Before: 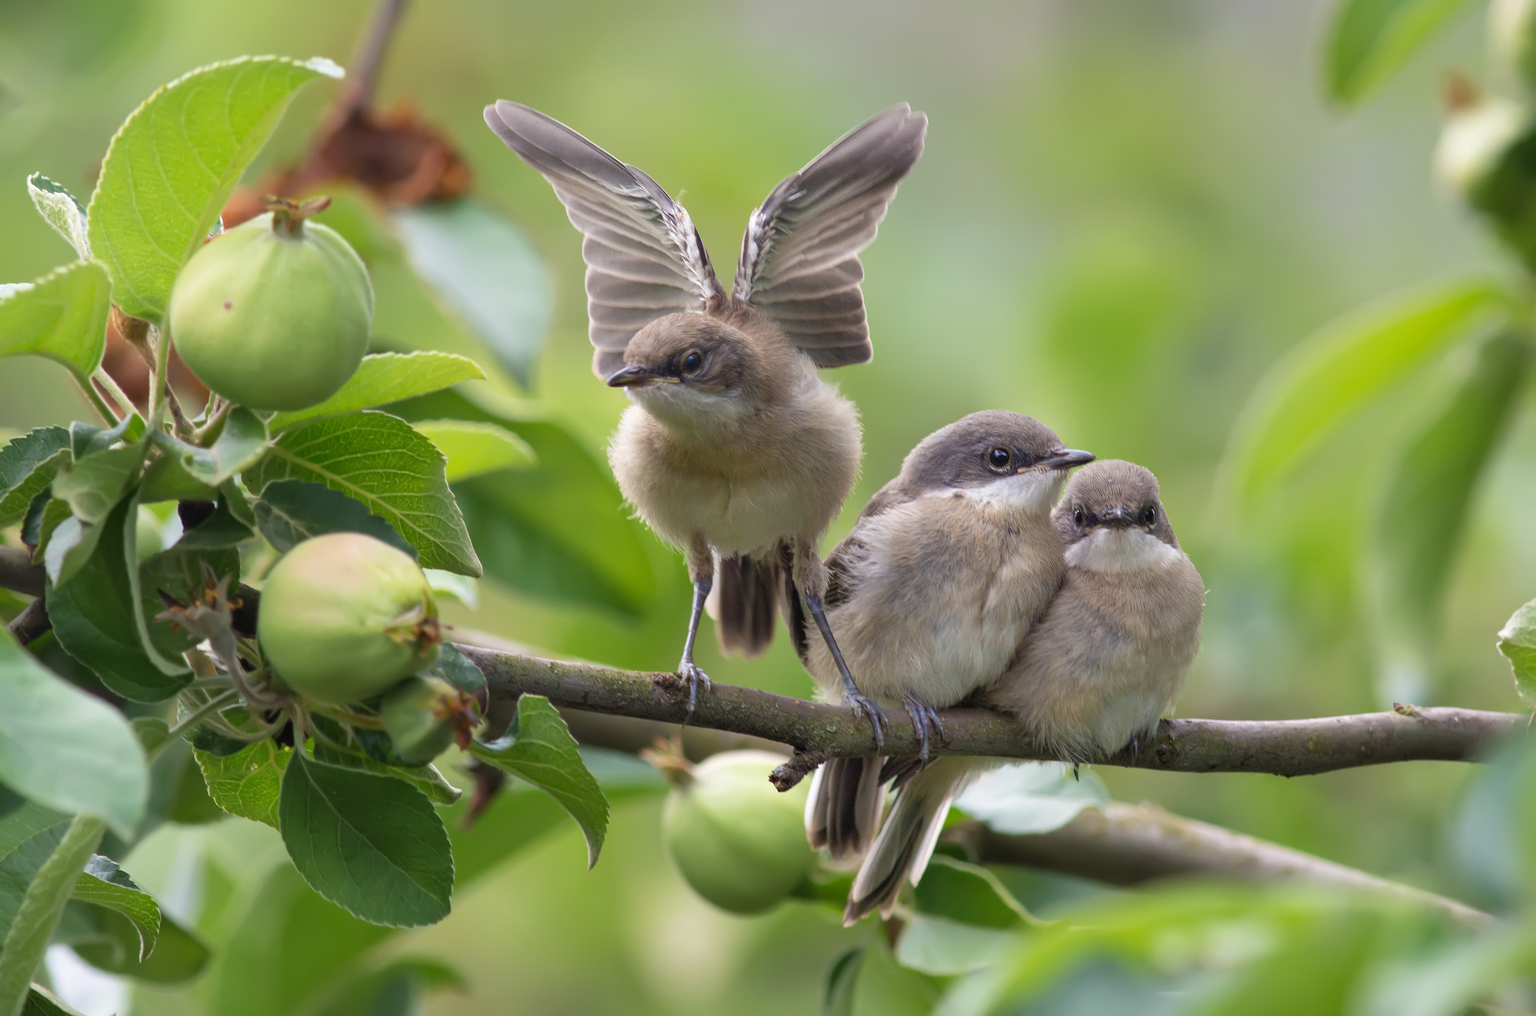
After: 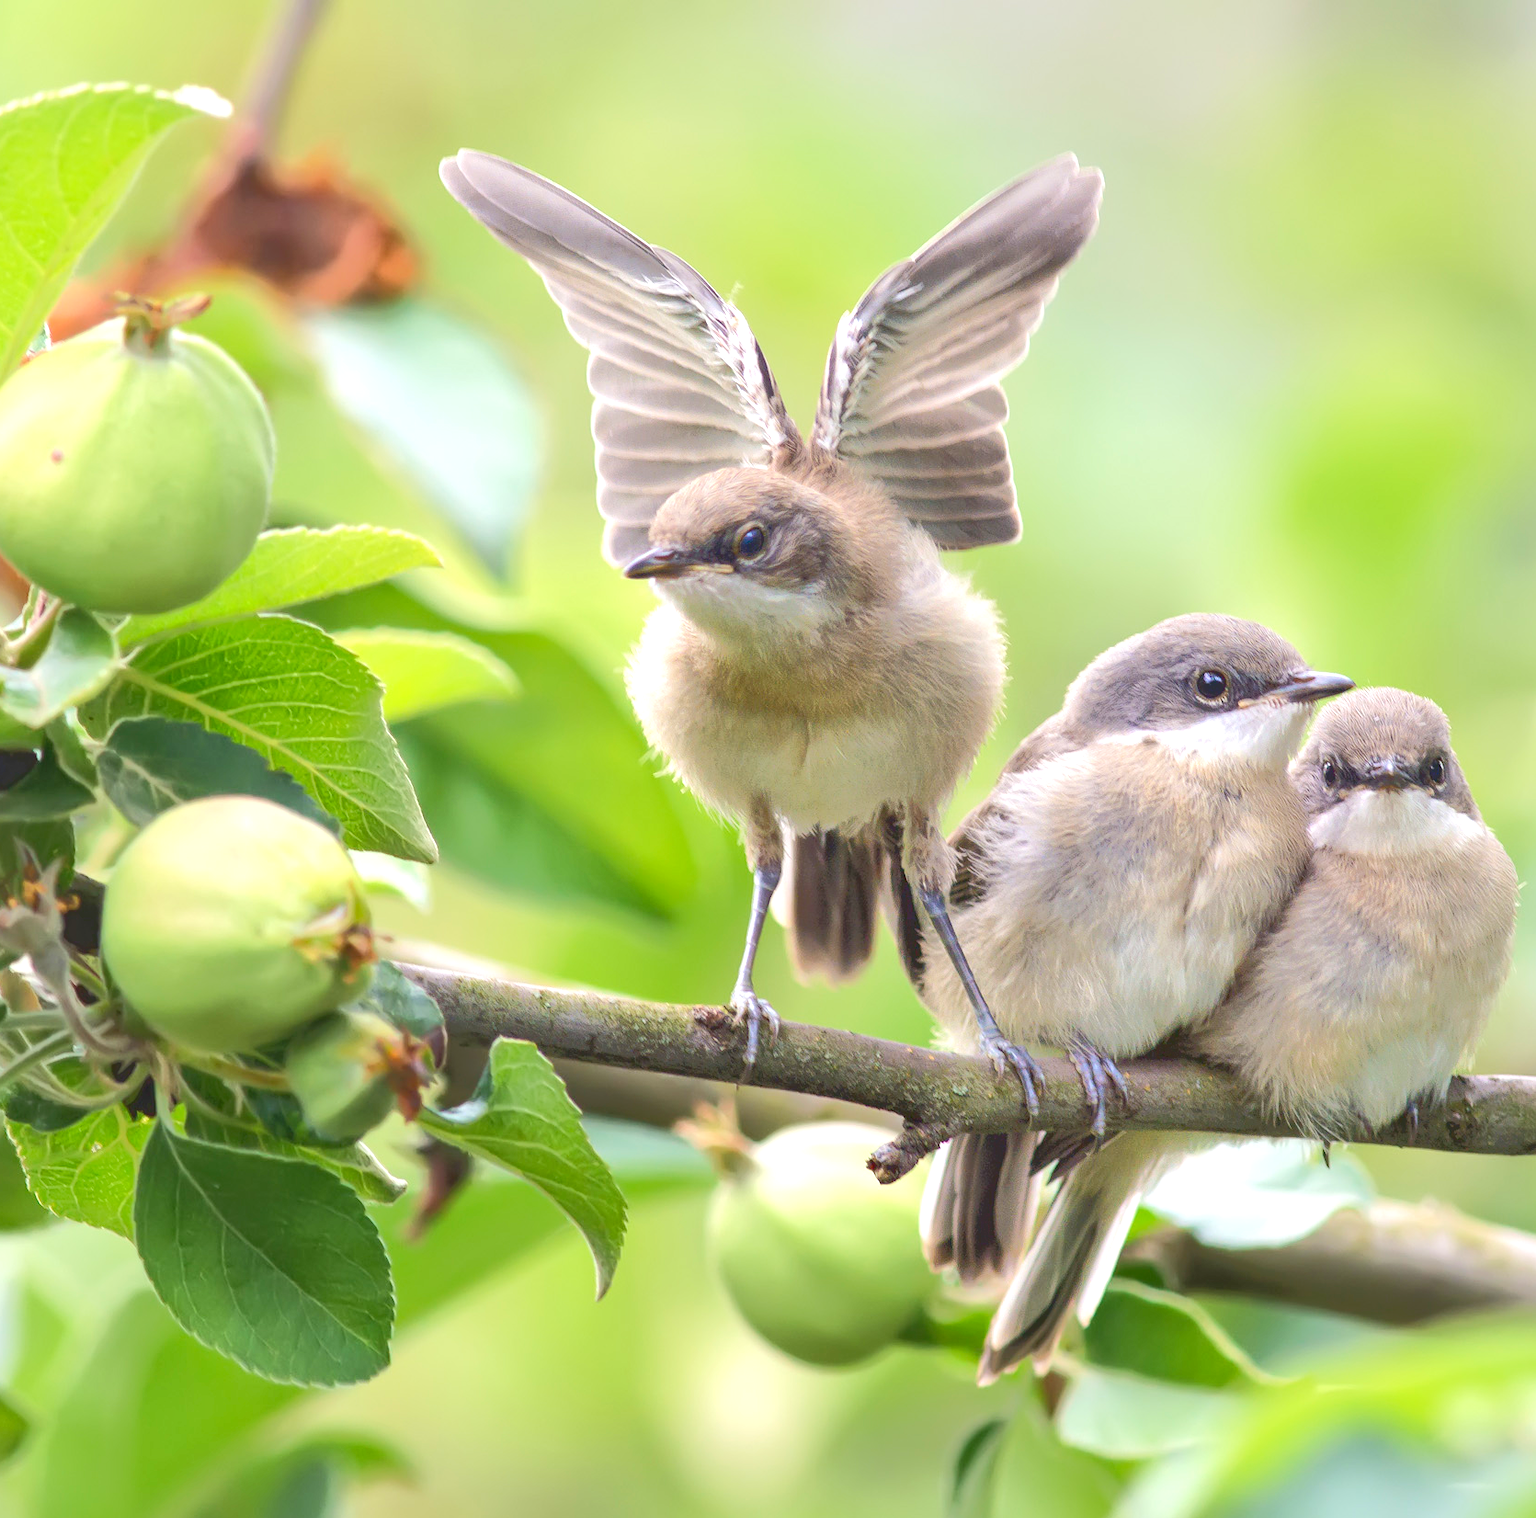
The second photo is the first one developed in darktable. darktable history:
crop and rotate: left 12.389%, right 20.762%
tone curve: curves: ch0 [(0, 0) (0.003, 0.055) (0.011, 0.111) (0.025, 0.126) (0.044, 0.169) (0.069, 0.215) (0.1, 0.199) (0.136, 0.207) (0.177, 0.259) (0.224, 0.327) (0.277, 0.361) (0.335, 0.431) (0.399, 0.501) (0.468, 0.589) (0.543, 0.683) (0.623, 0.73) (0.709, 0.796) (0.801, 0.863) (0.898, 0.921) (1, 1)], color space Lab, linked channels, preserve colors none
local contrast: mode bilateral grid, contrast 20, coarseness 50, detail 119%, midtone range 0.2
exposure: black level correction 0, exposure 0.697 EV, compensate exposure bias true, compensate highlight preservation false
